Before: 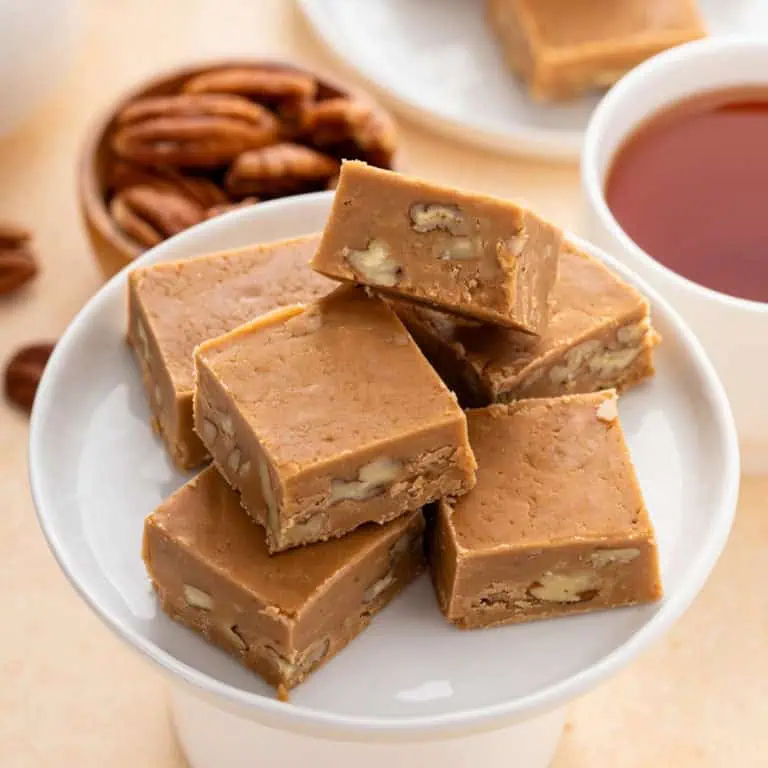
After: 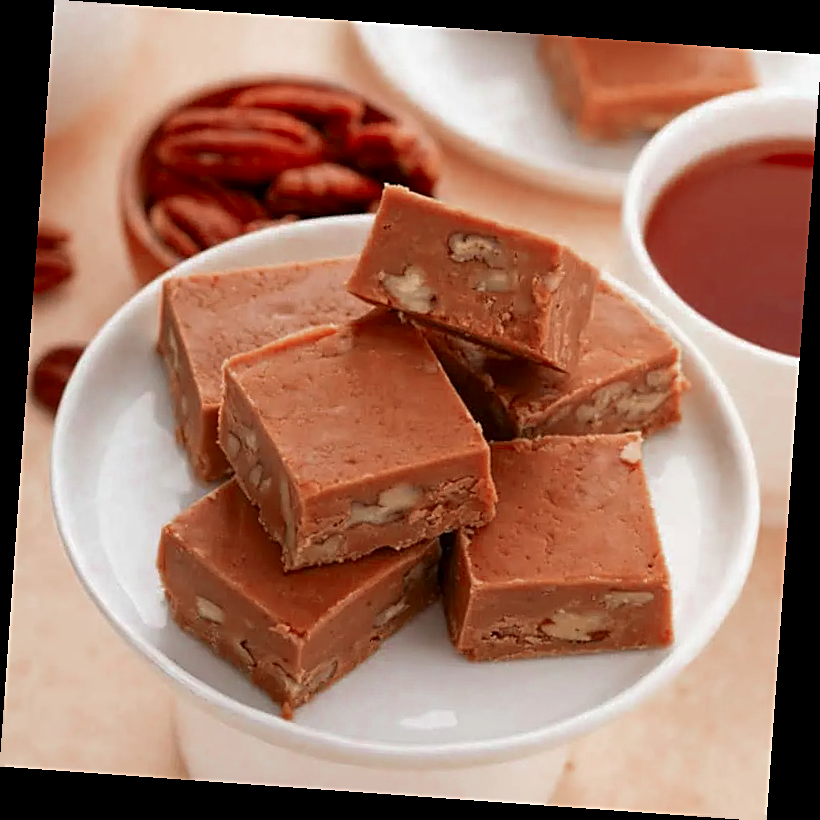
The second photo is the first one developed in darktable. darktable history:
rotate and perspective: rotation 4.1°, automatic cropping off
sharpen: on, module defaults
color zones: curves: ch0 [(0, 0.299) (0.25, 0.383) (0.456, 0.352) (0.736, 0.571)]; ch1 [(0, 0.63) (0.151, 0.568) (0.254, 0.416) (0.47, 0.558) (0.732, 0.37) (0.909, 0.492)]; ch2 [(0.004, 0.604) (0.158, 0.443) (0.257, 0.403) (0.761, 0.468)]
